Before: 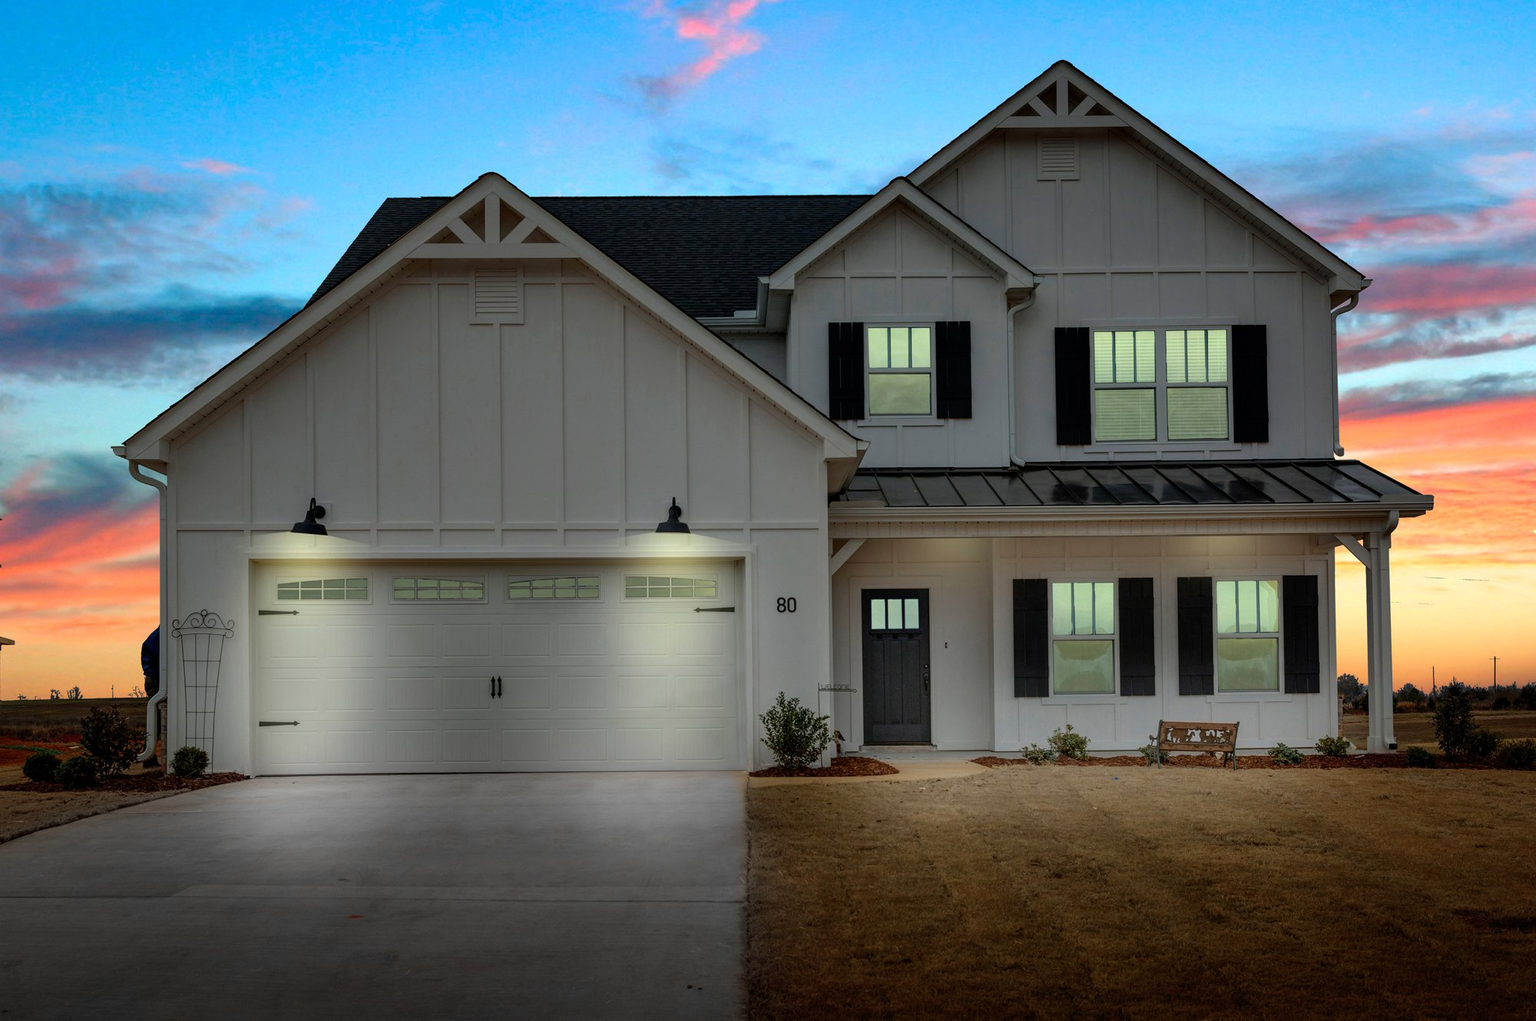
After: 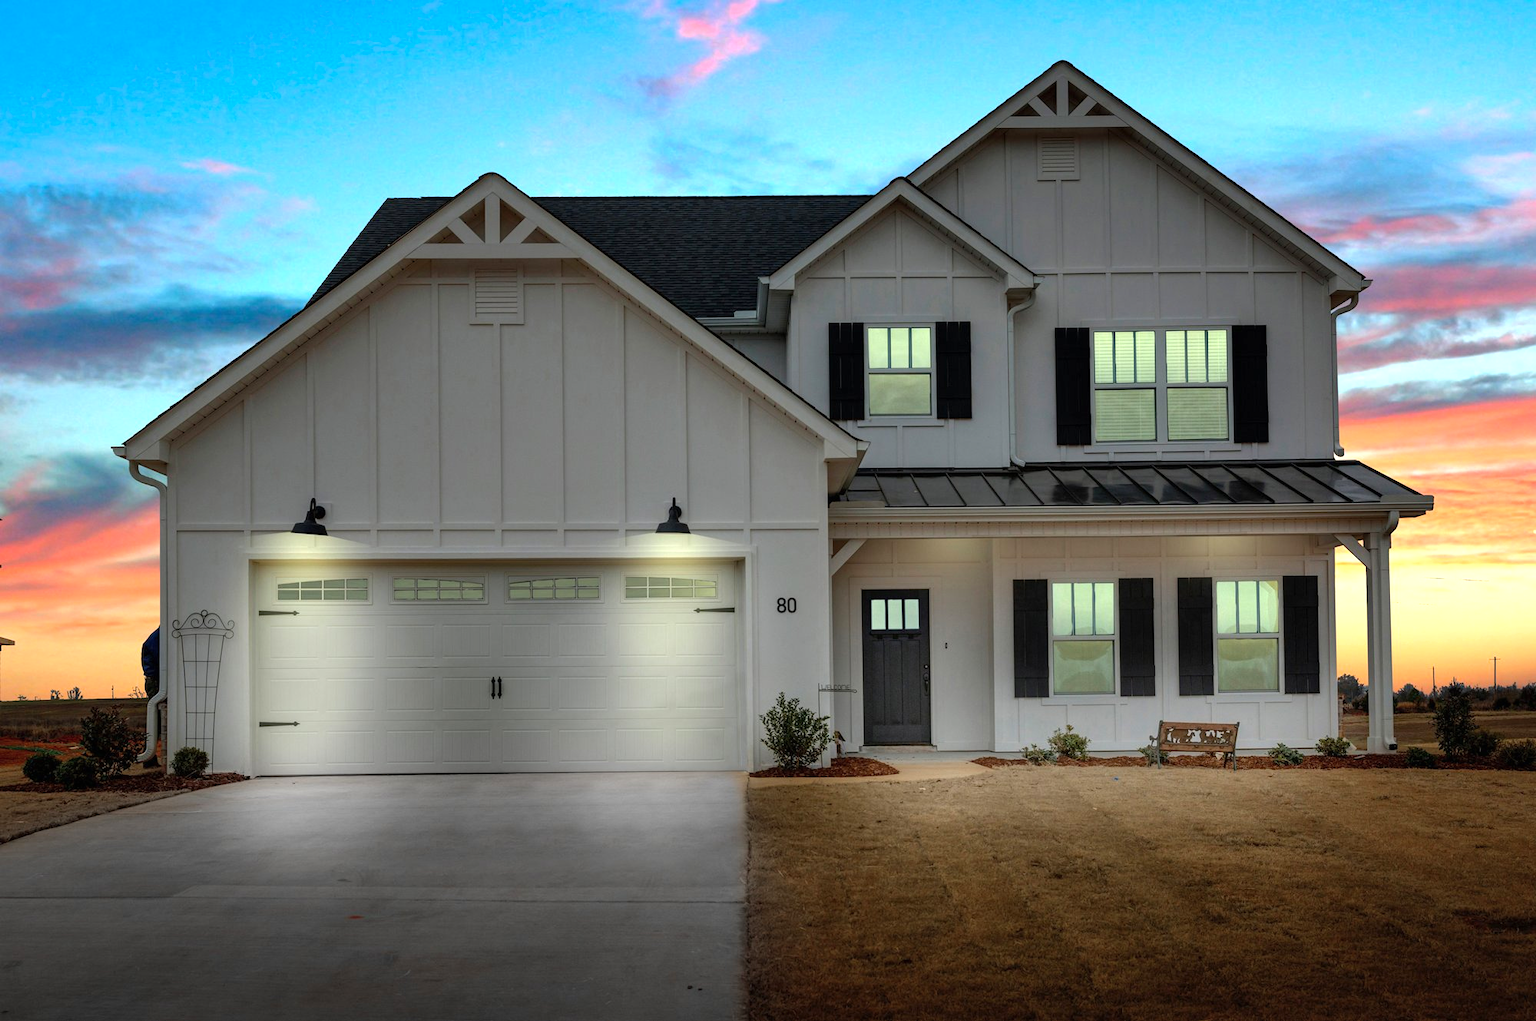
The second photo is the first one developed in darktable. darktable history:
shadows and highlights: shadows 25, highlights -25
exposure: black level correction 0, exposure 0.5 EV, compensate exposure bias true, compensate highlight preservation false
